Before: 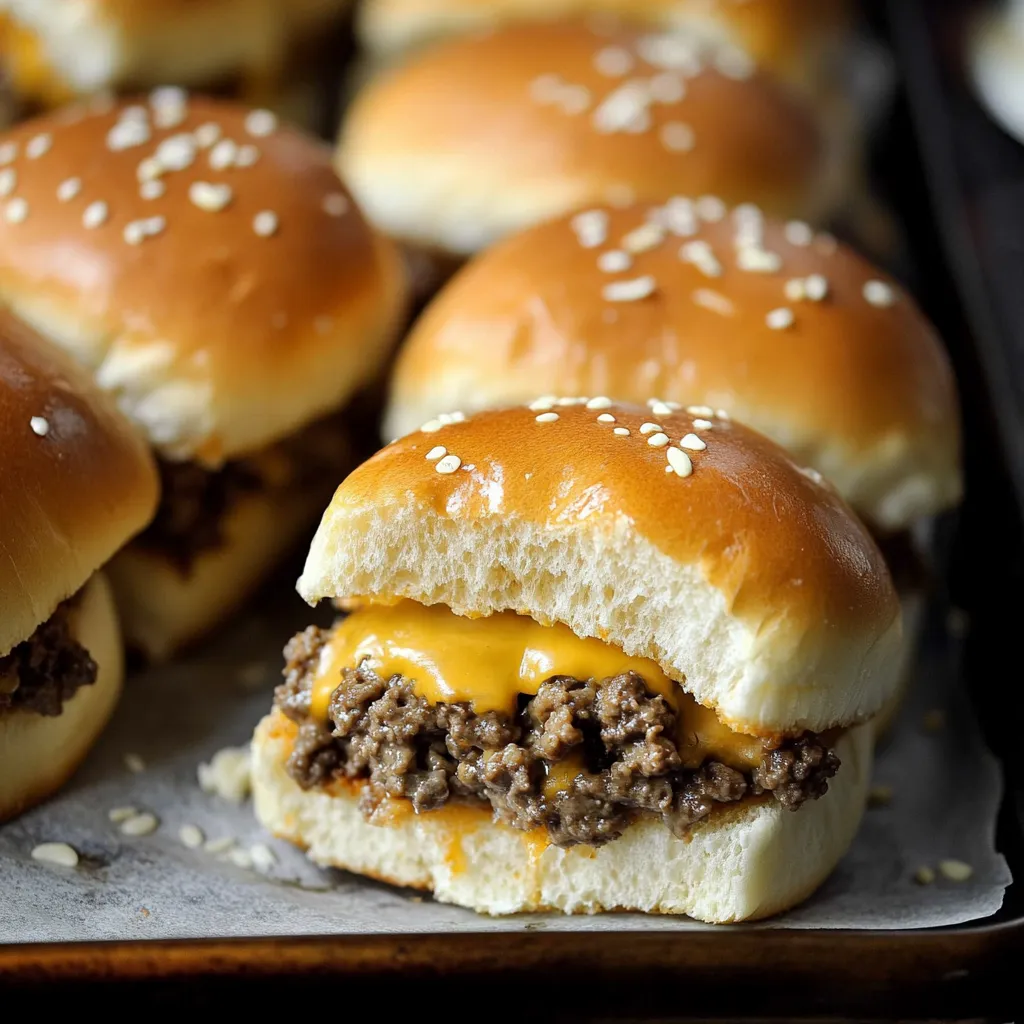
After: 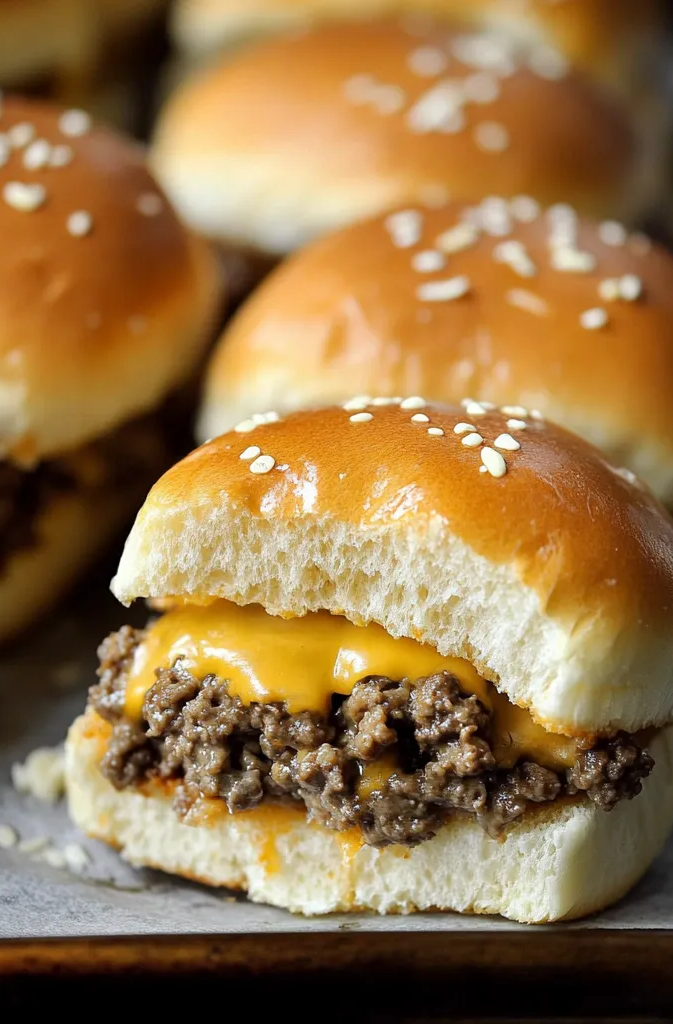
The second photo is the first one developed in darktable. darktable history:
crop and rotate: left 18.218%, right 16.024%
